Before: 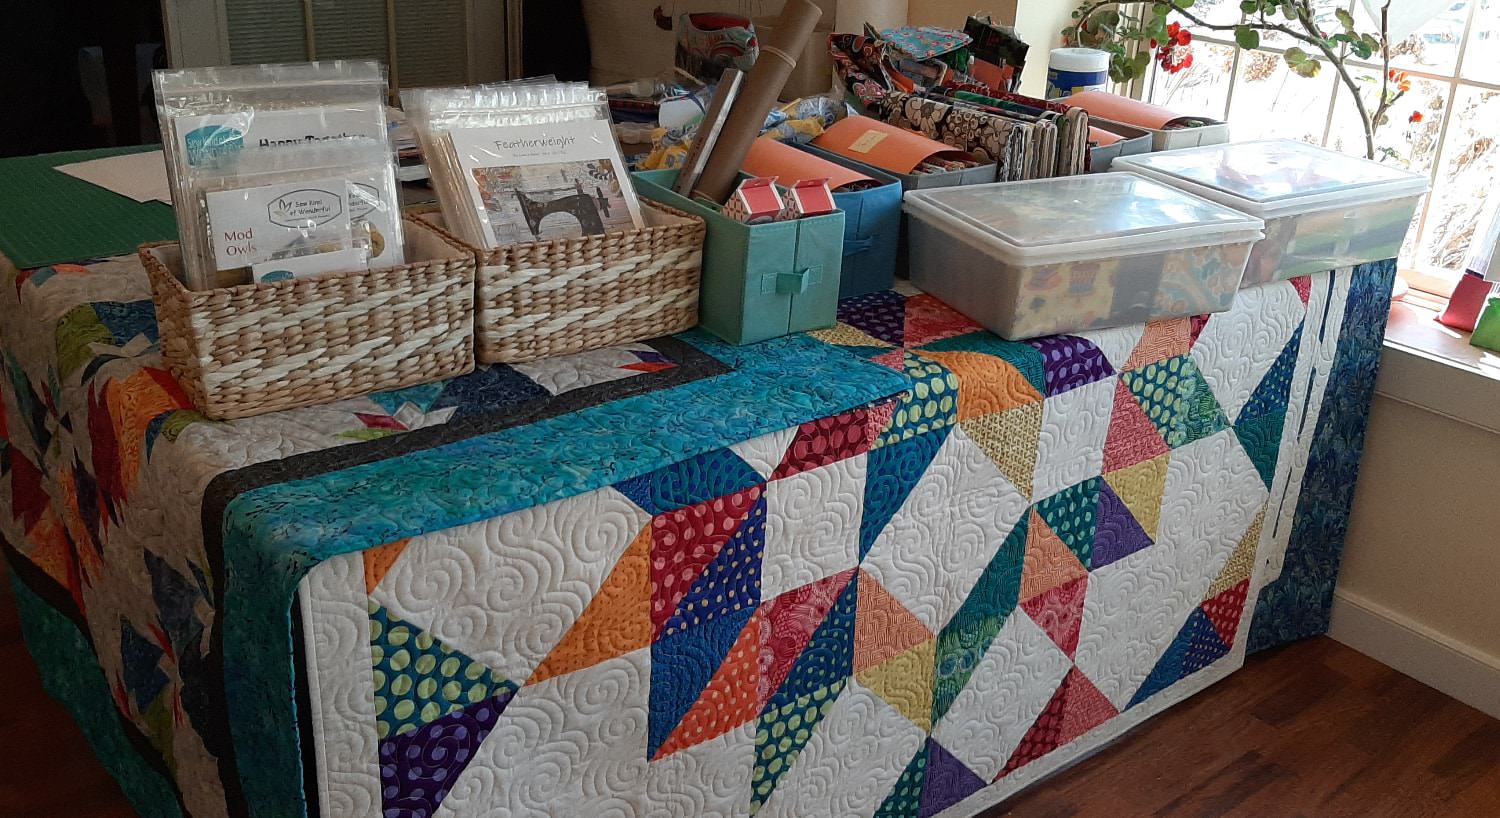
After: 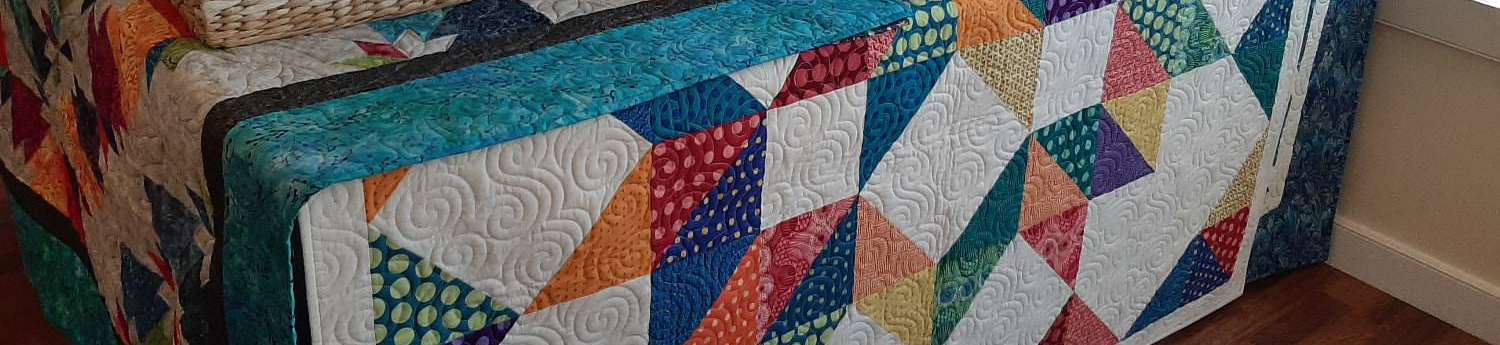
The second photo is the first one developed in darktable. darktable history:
crop: top 45.551%, bottom 12.262%
shadows and highlights: low approximation 0.01, soften with gaussian
